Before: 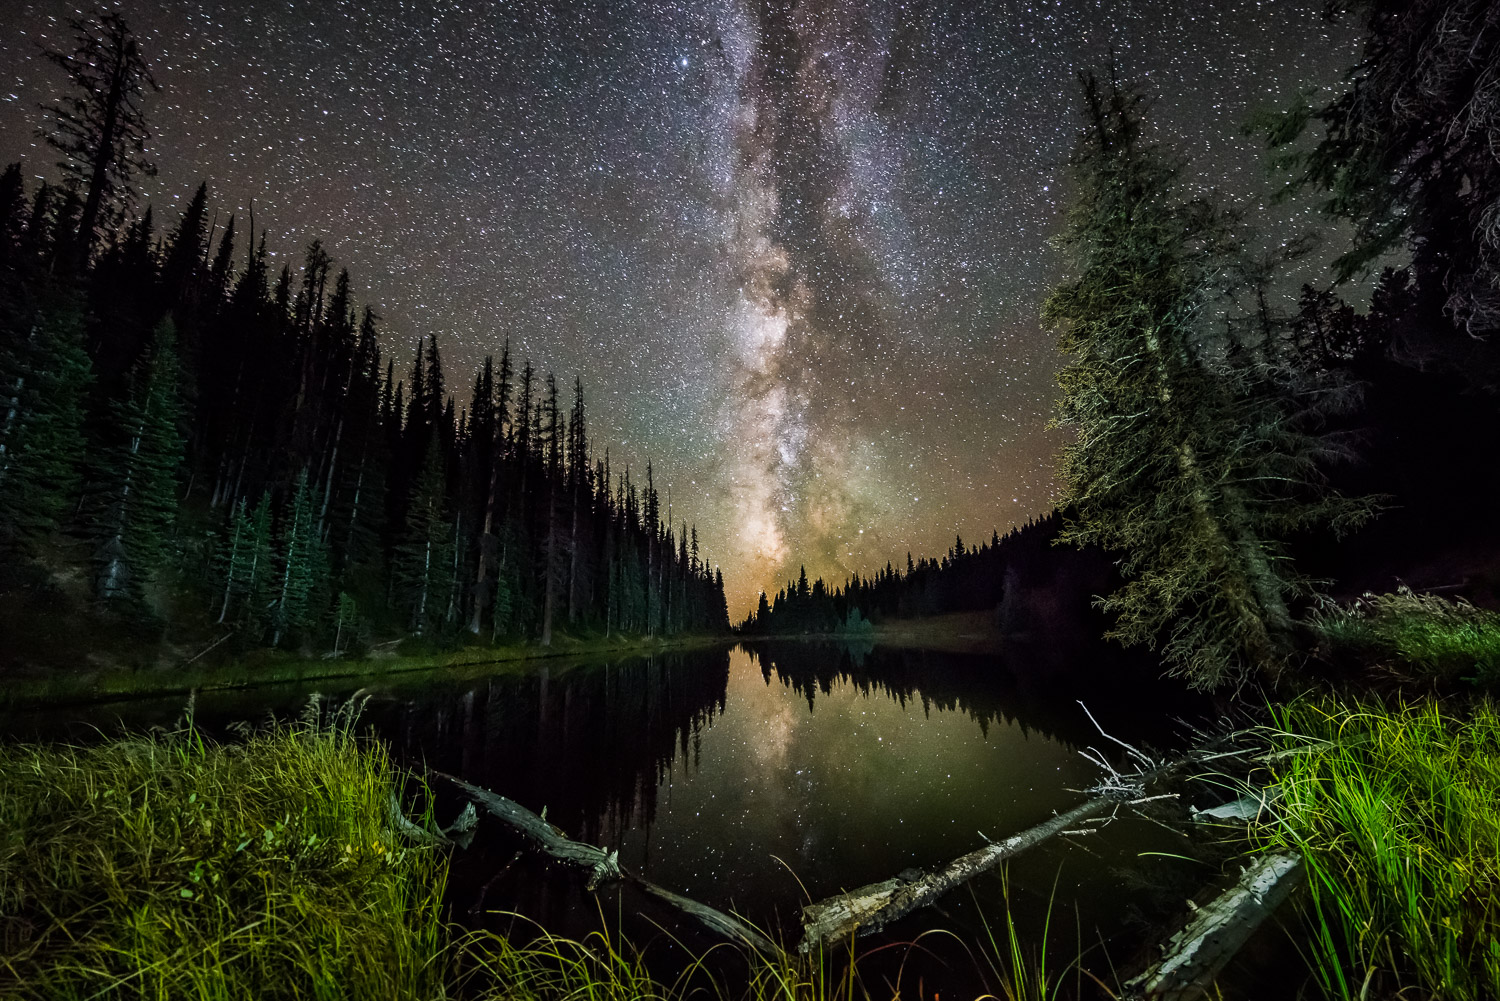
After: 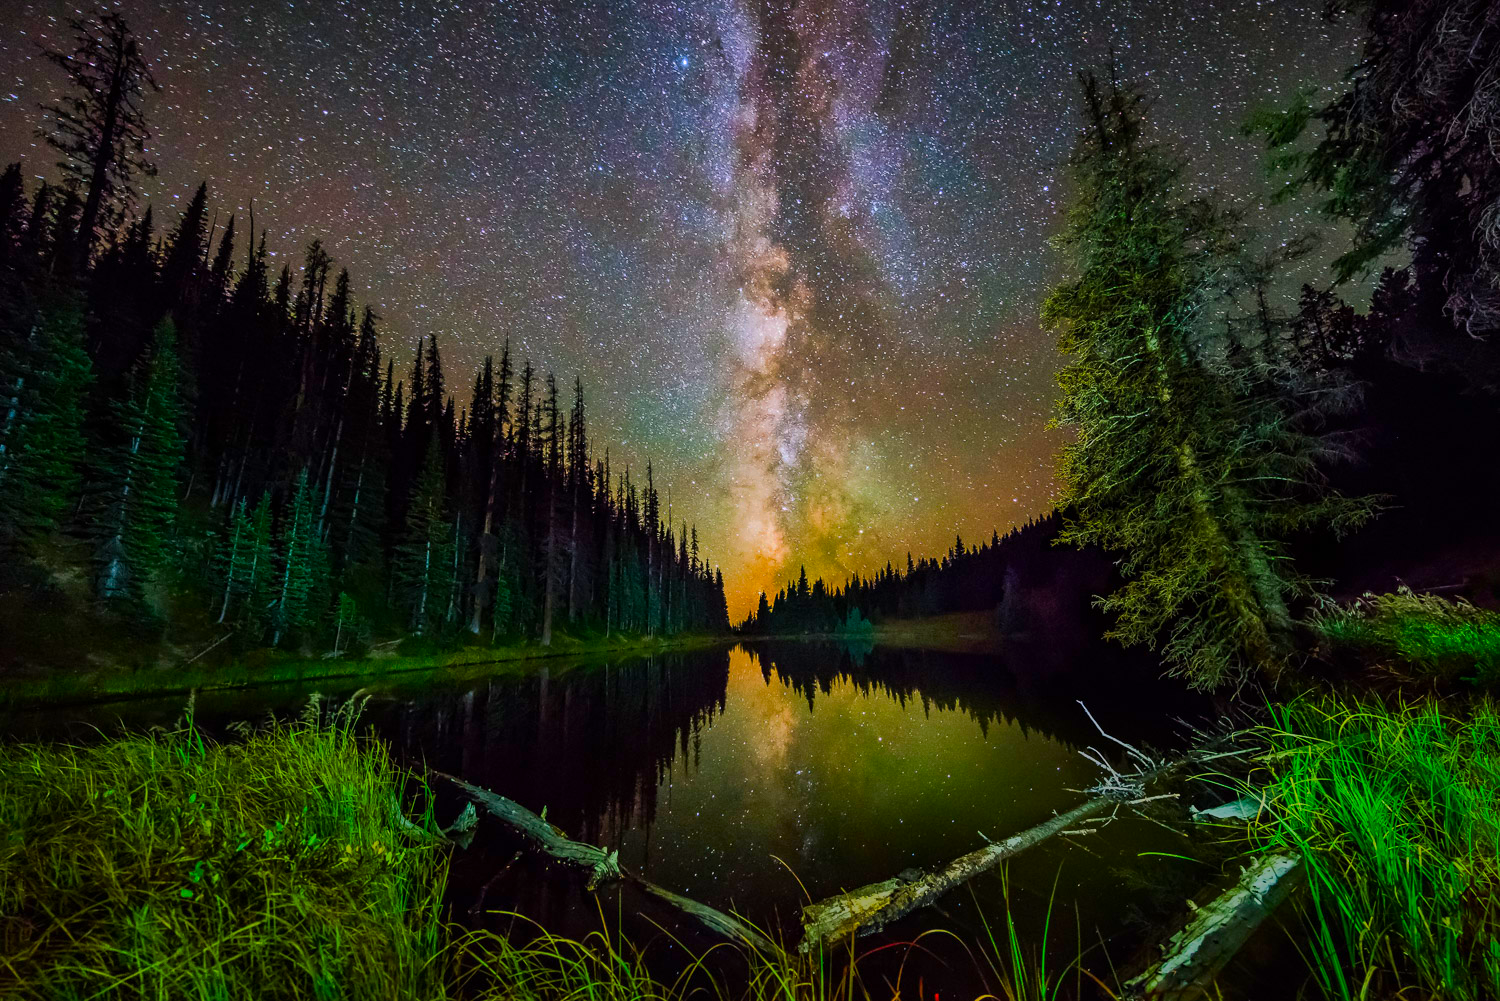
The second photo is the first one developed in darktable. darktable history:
shadows and highlights: shadows 25, highlights -70
color correction: saturation 2.15
